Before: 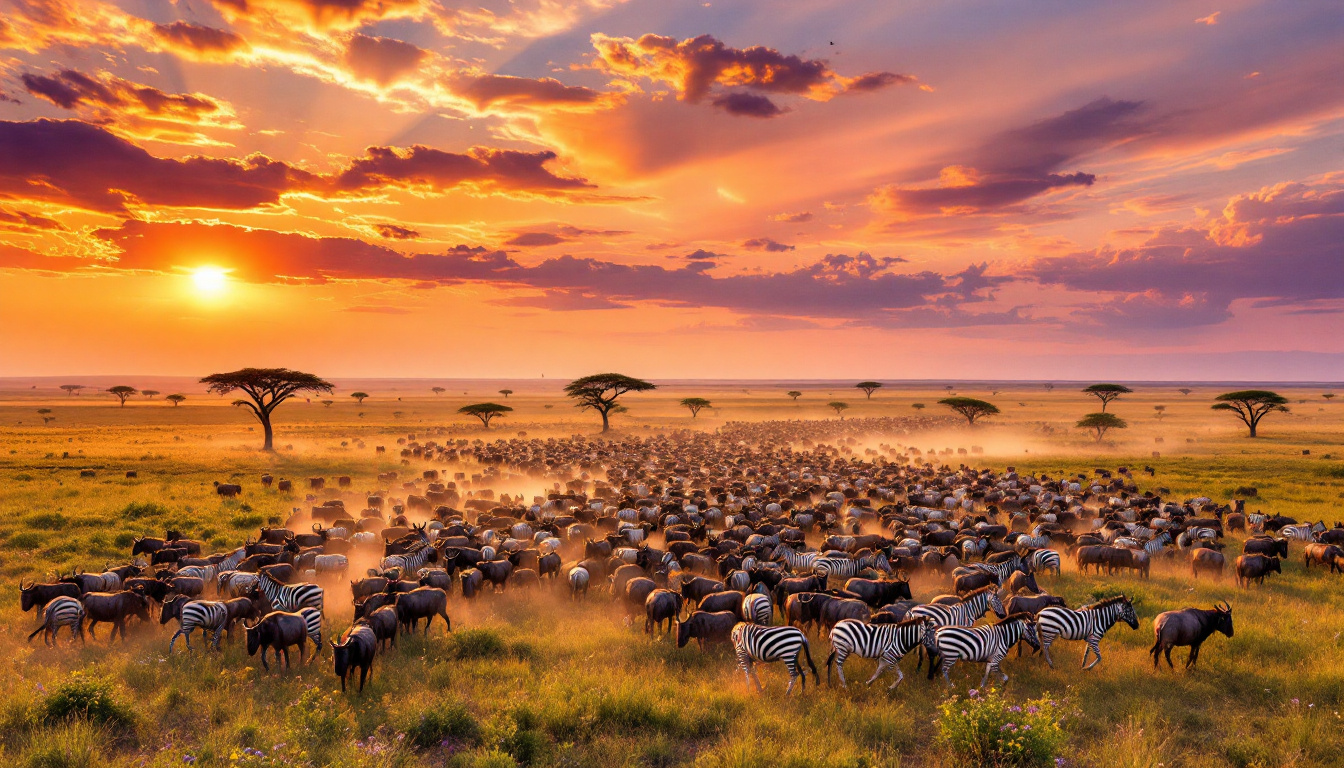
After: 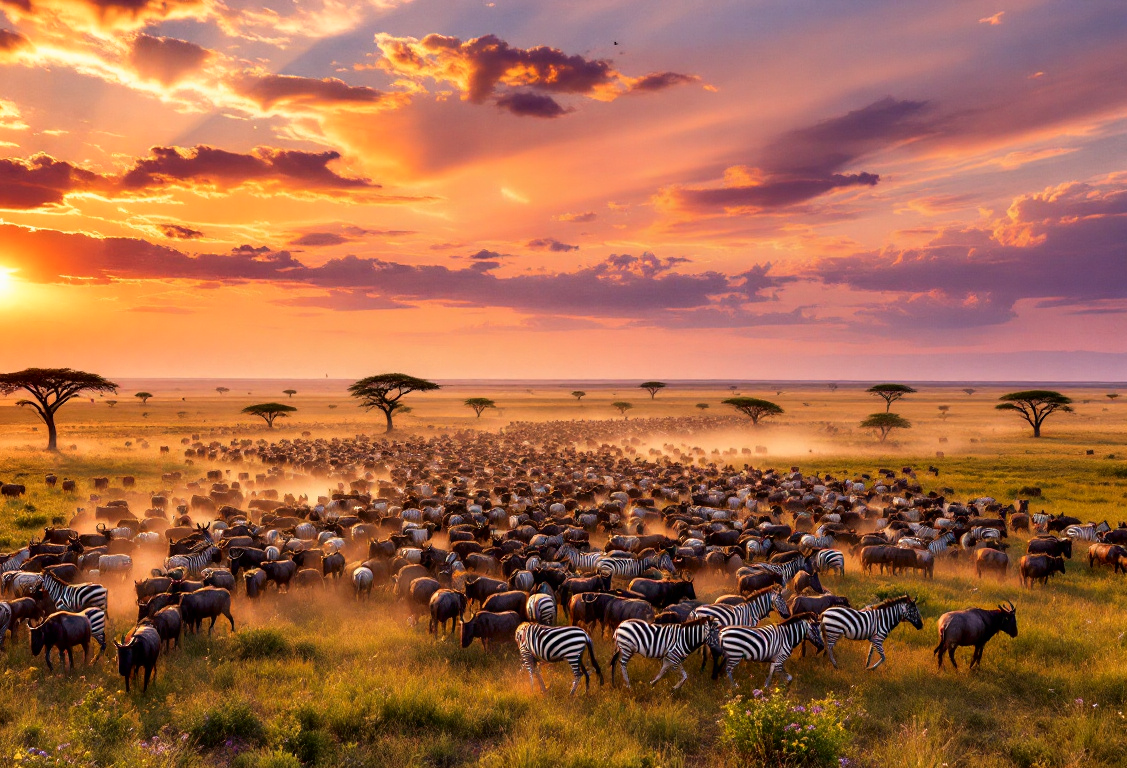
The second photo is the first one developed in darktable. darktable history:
shadows and highlights: shadows -62.32, white point adjustment -5.22, highlights 61.59
crop: left 16.145%
